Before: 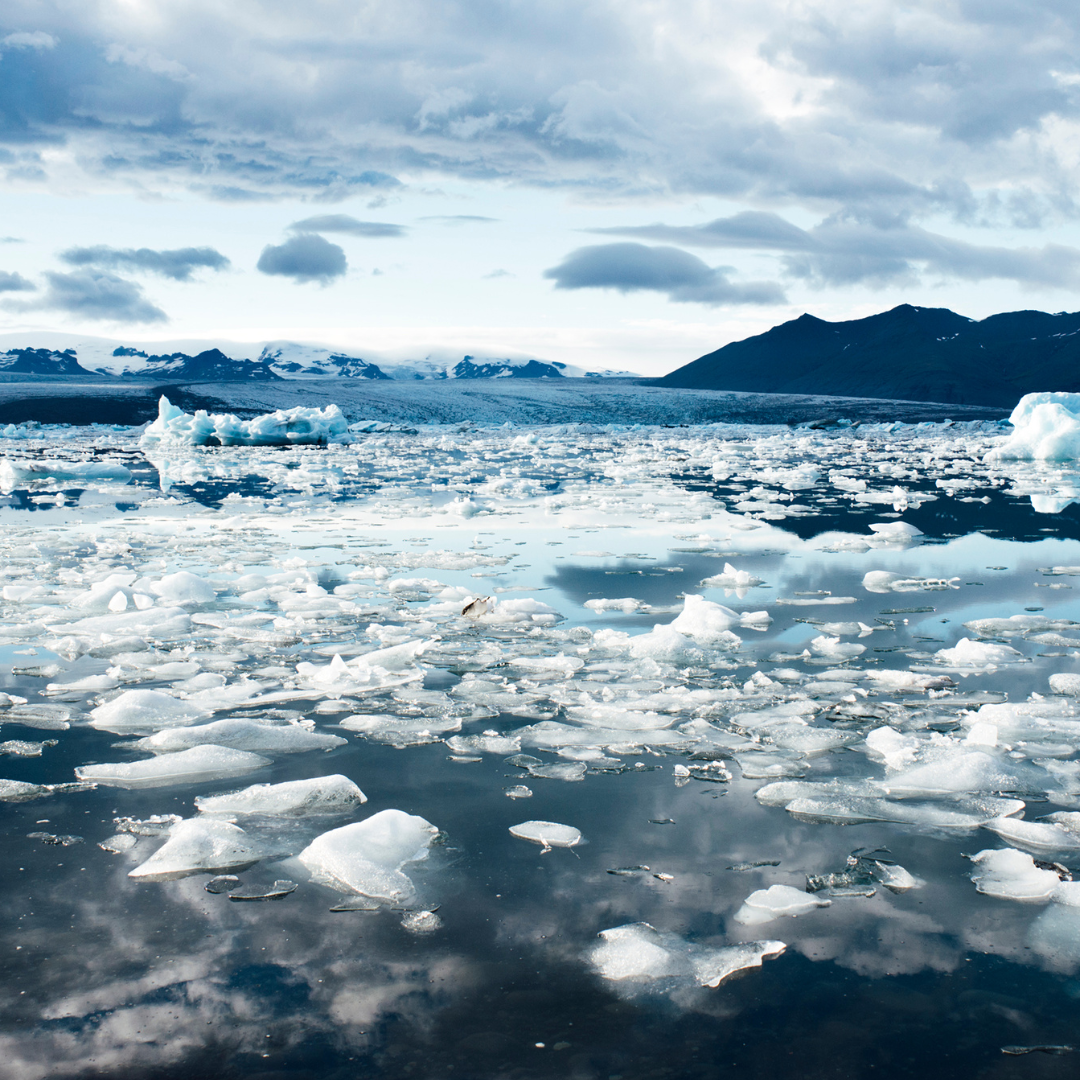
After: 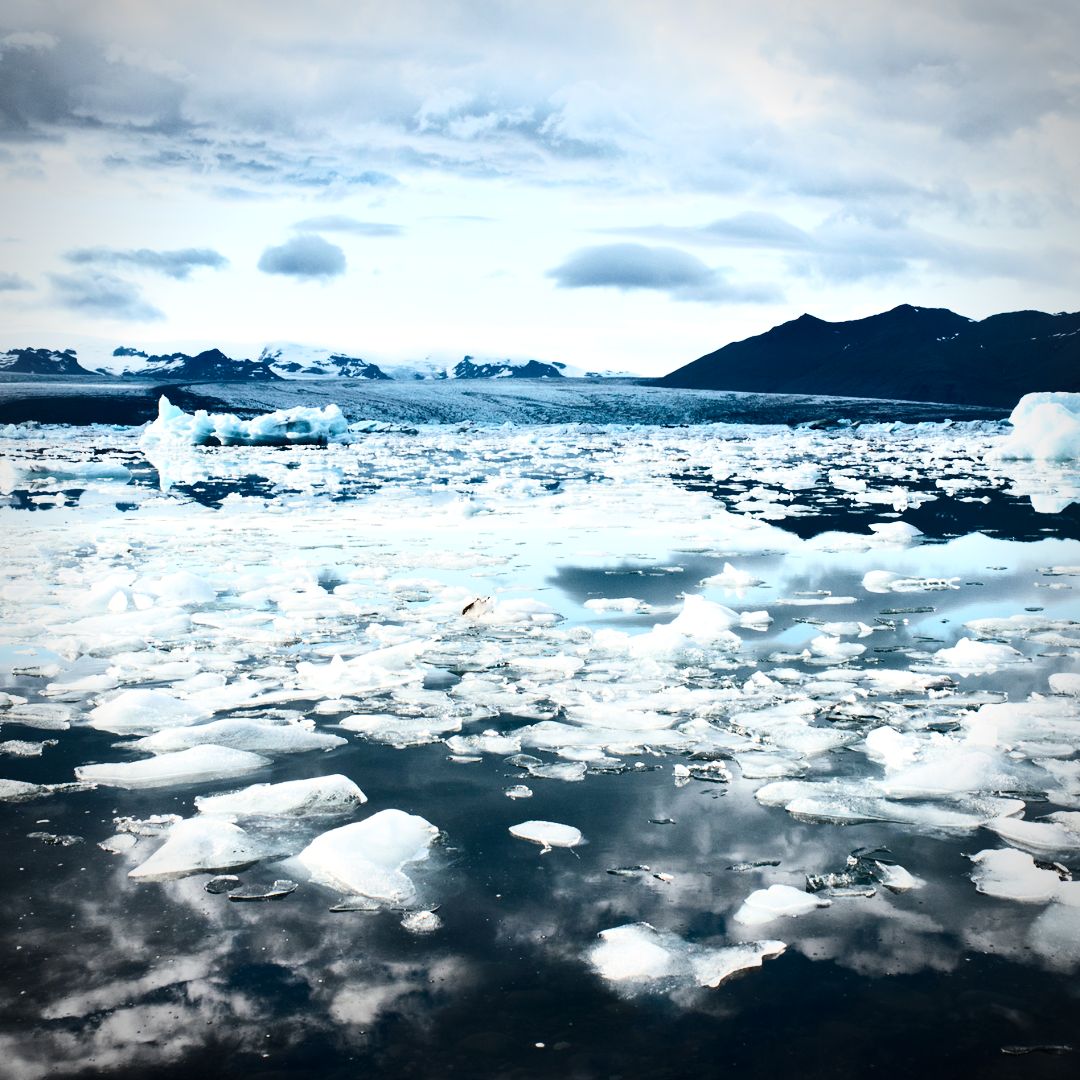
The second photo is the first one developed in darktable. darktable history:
exposure: compensate highlight preservation false
vignetting: automatic ratio true
contrast brightness saturation: contrast 0.39, brightness 0.1
local contrast: mode bilateral grid, contrast 20, coarseness 50, detail 120%, midtone range 0.2
